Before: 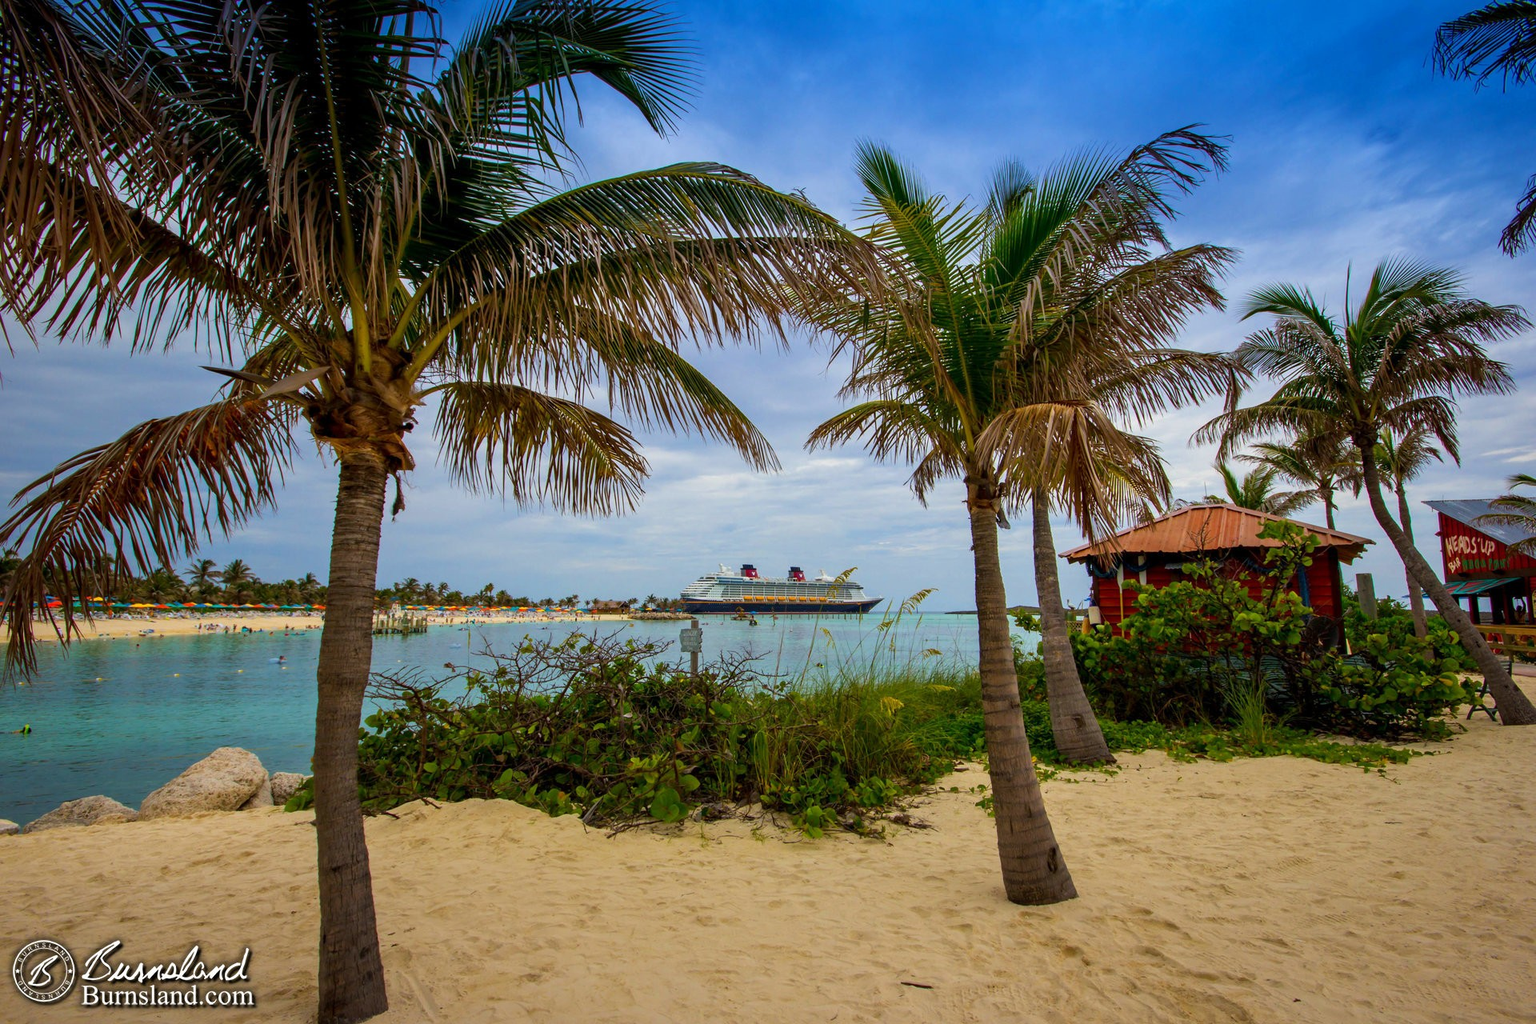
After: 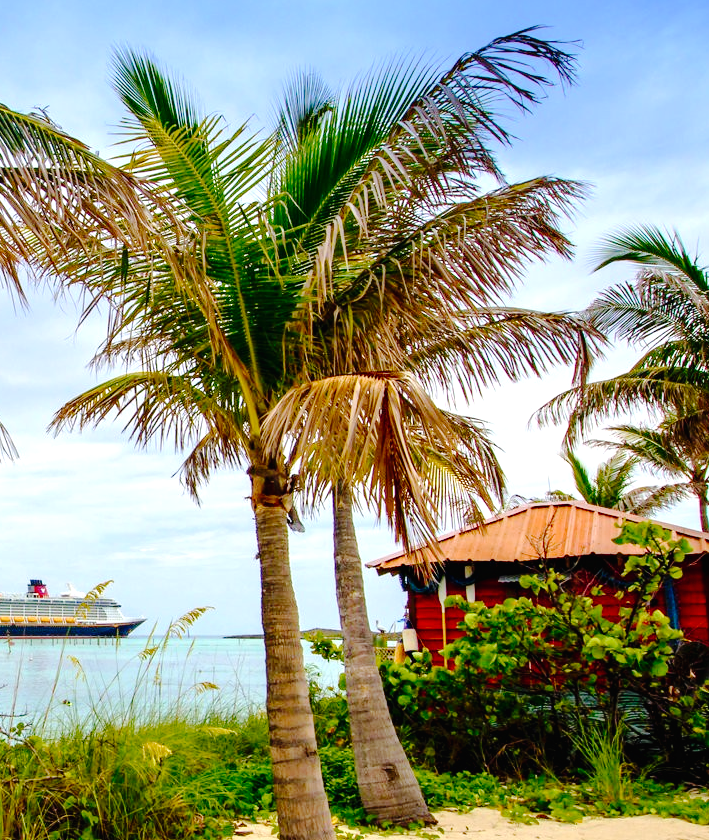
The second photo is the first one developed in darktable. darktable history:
exposure: black level correction 0, exposure 0.9 EV, compensate highlight preservation false
tone curve: curves: ch0 [(0, 0) (0.003, 0.013) (0.011, 0.012) (0.025, 0.011) (0.044, 0.016) (0.069, 0.029) (0.1, 0.045) (0.136, 0.074) (0.177, 0.123) (0.224, 0.207) (0.277, 0.313) (0.335, 0.414) (0.399, 0.509) (0.468, 0.599) (0.543, 0.663) (0.623, 0.728) (0.709, 0.79) (0.801, 0.854) (0.898, 0.925) (1, 1)], preserve colors none
crop and rotate: left 49.936%, top 10.094%, right 13.136%, bottom 24.256%
